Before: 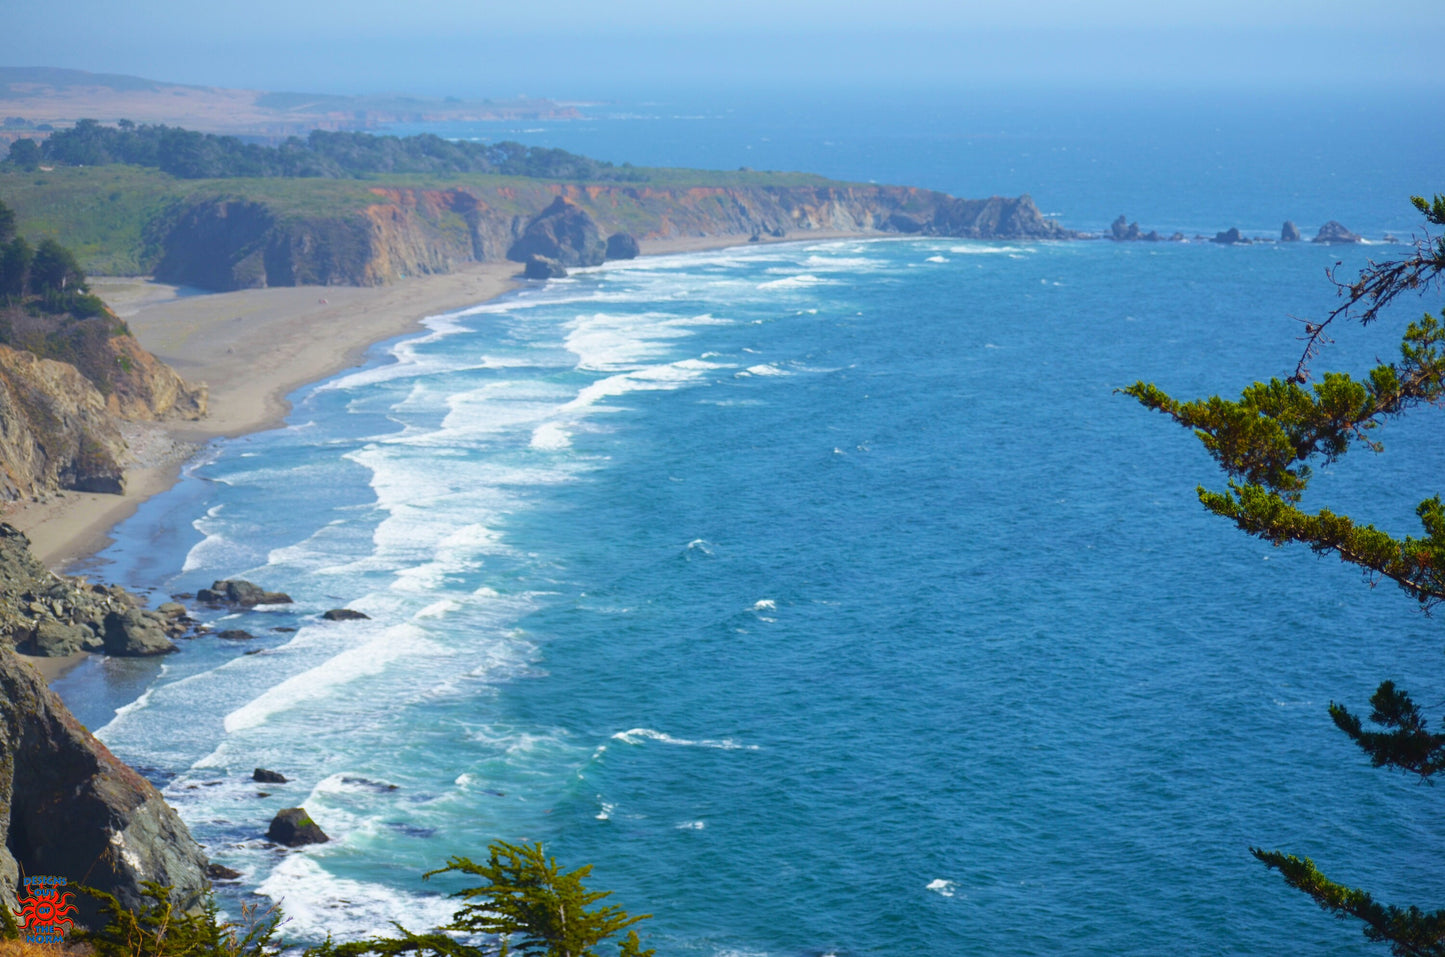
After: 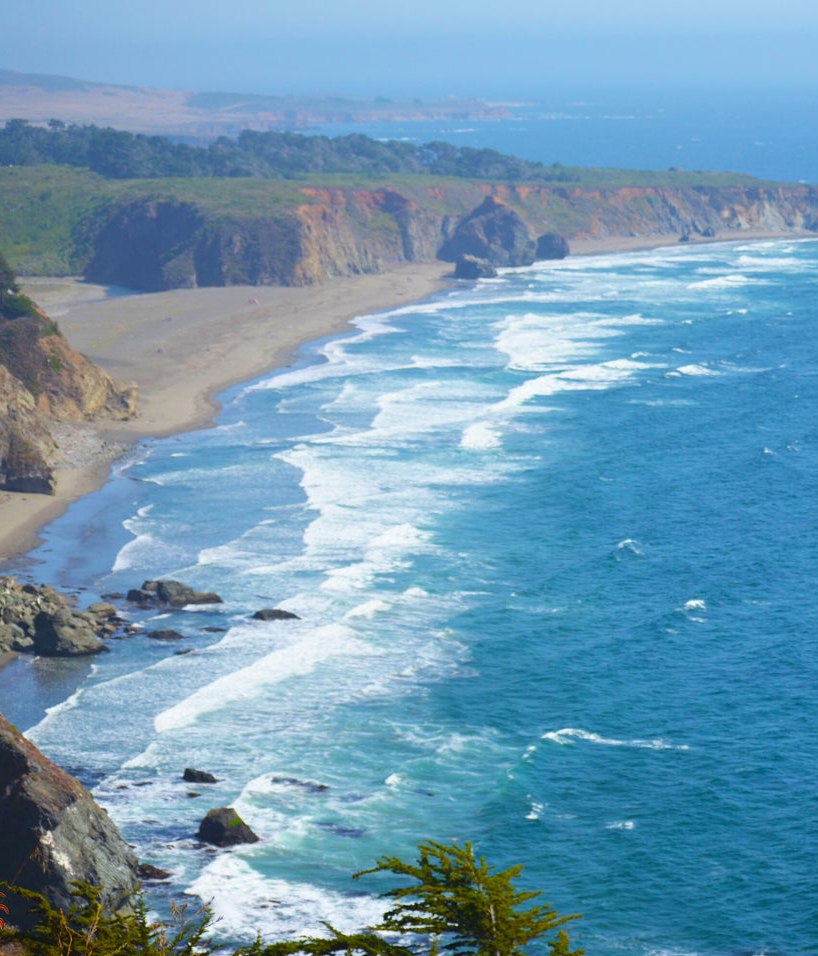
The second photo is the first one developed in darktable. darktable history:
crop: left 4.853%, right 38.503%
